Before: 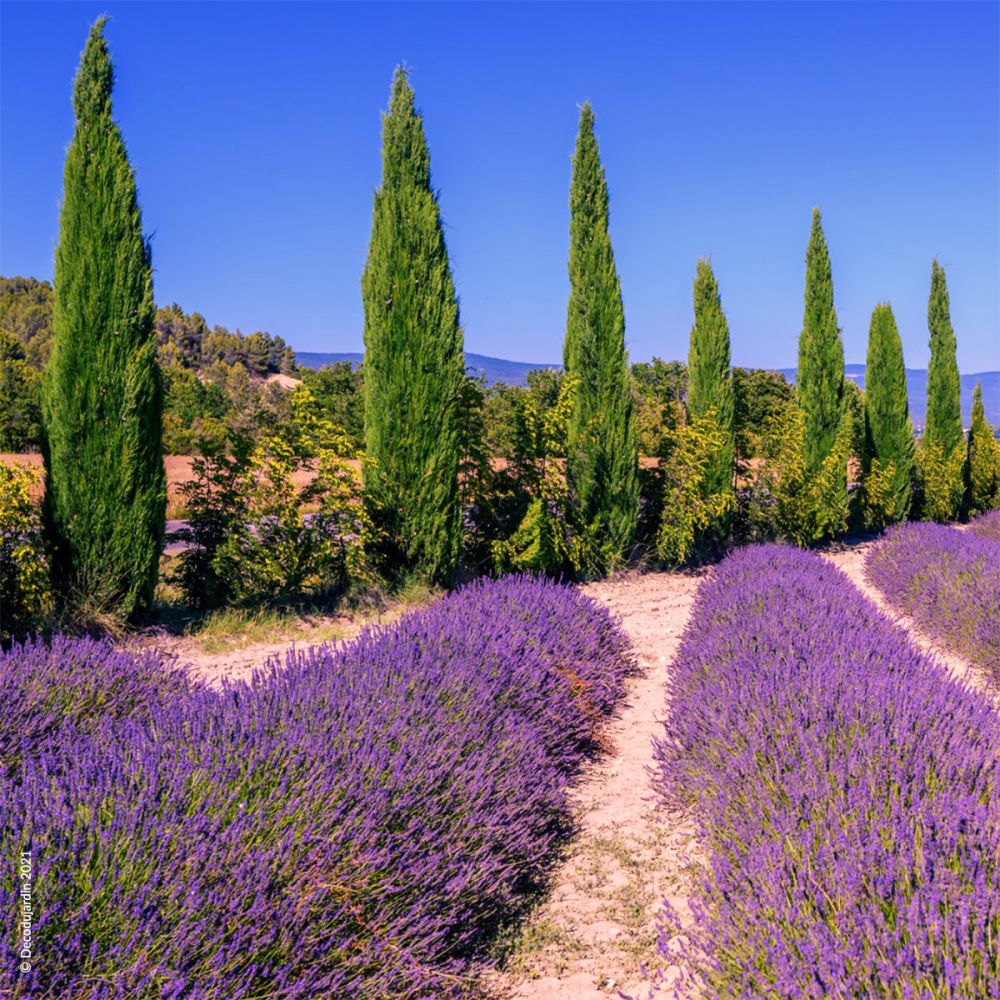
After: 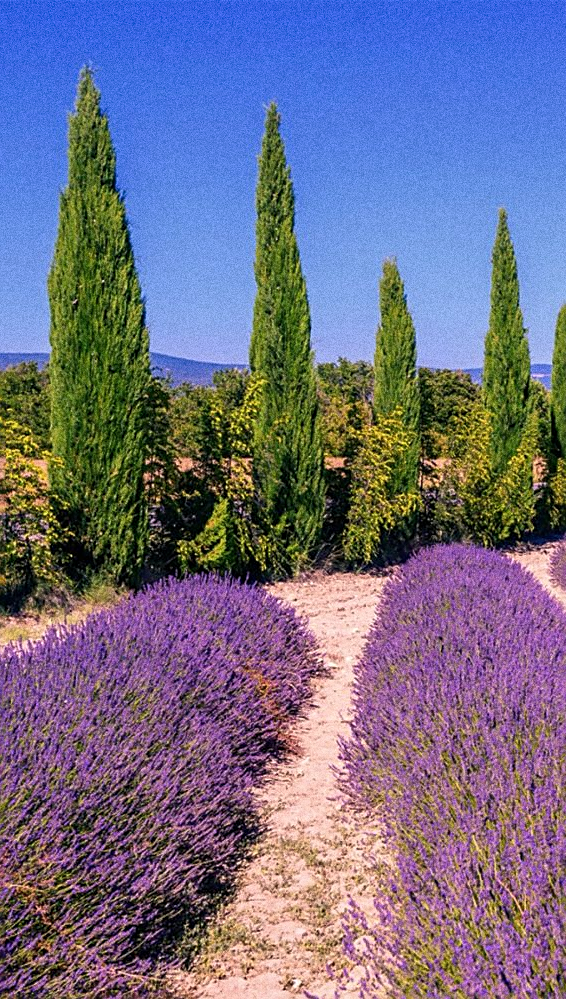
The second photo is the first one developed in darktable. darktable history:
sharpen: on, module defaults
crop: left 31.458%, top 0%, right 11.876%
base curve: curves: ch0 [(0, 0) (0.303, 0.277) (1, 1)]
shadows and highlights: radius 108.52, shadows 23.73, highlights -59.32, low approximation 0.01, soften with gaussian
grain: coarseness 0.09 ISO, strength 40%
